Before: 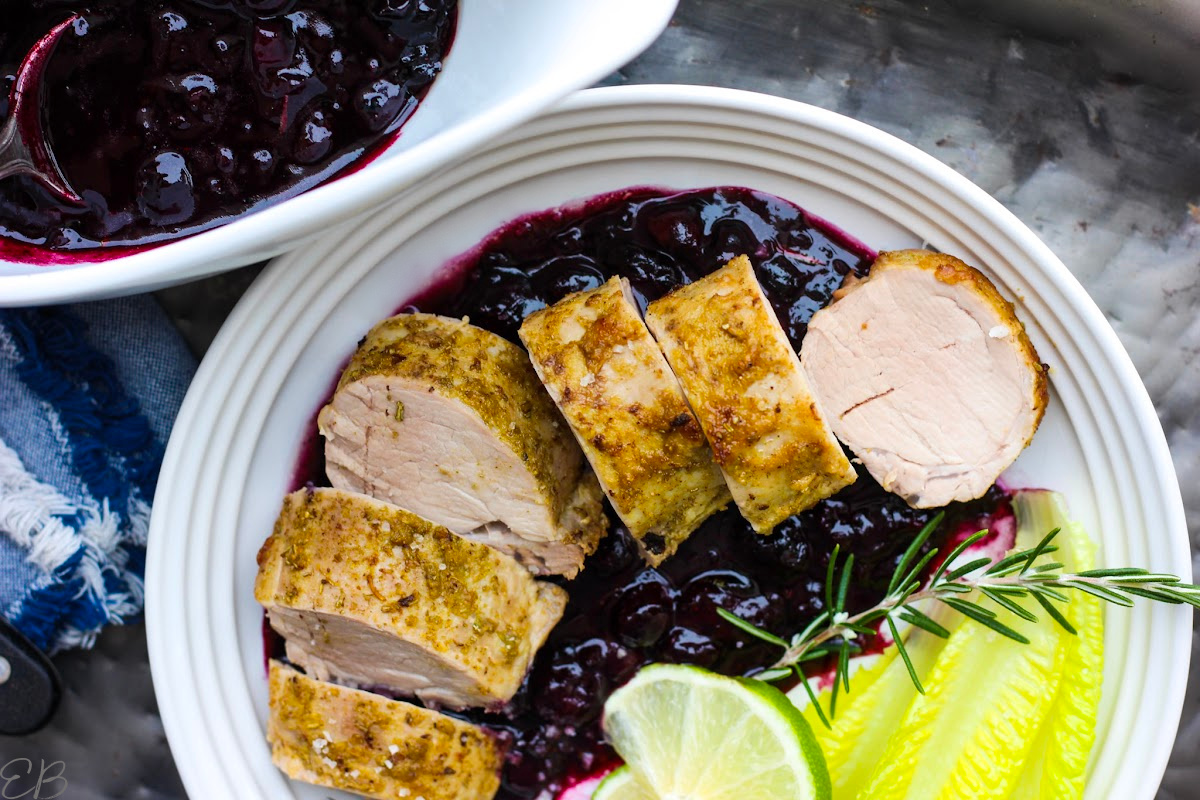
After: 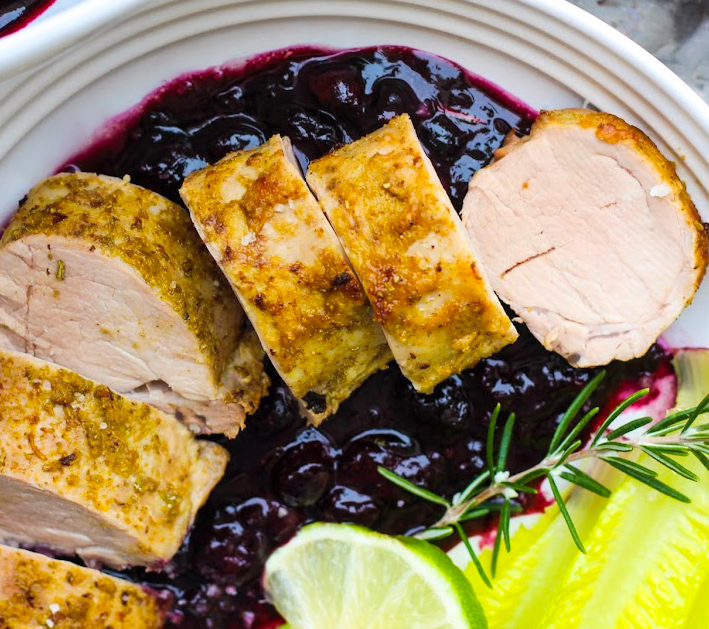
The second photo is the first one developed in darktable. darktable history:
crop and rotate: left 28.256%, top 17.734%, right 12.656%, bottom 3.573%
contrast brightness saturation: contrast 0.03, brightness 0.06, saturation 0.13
